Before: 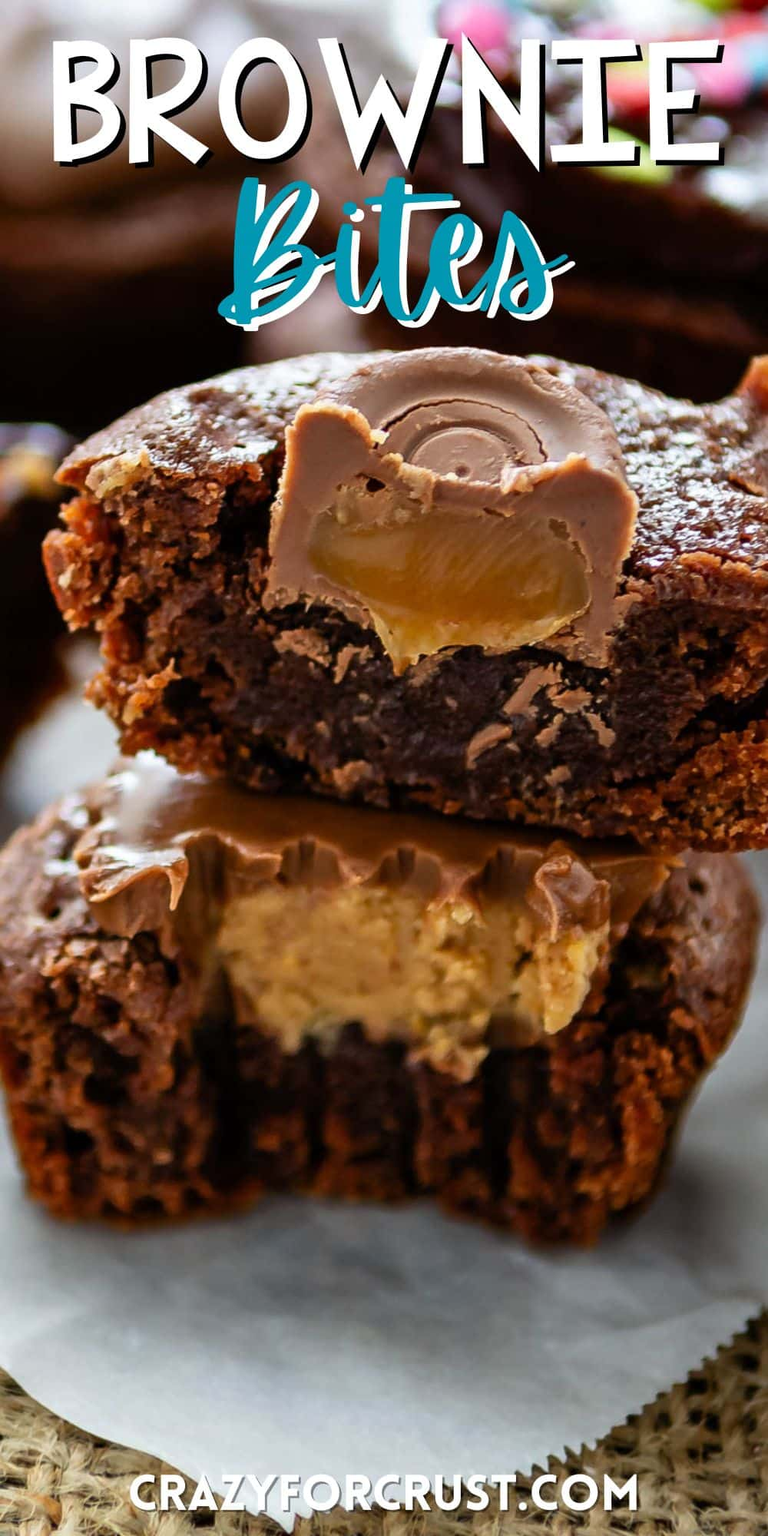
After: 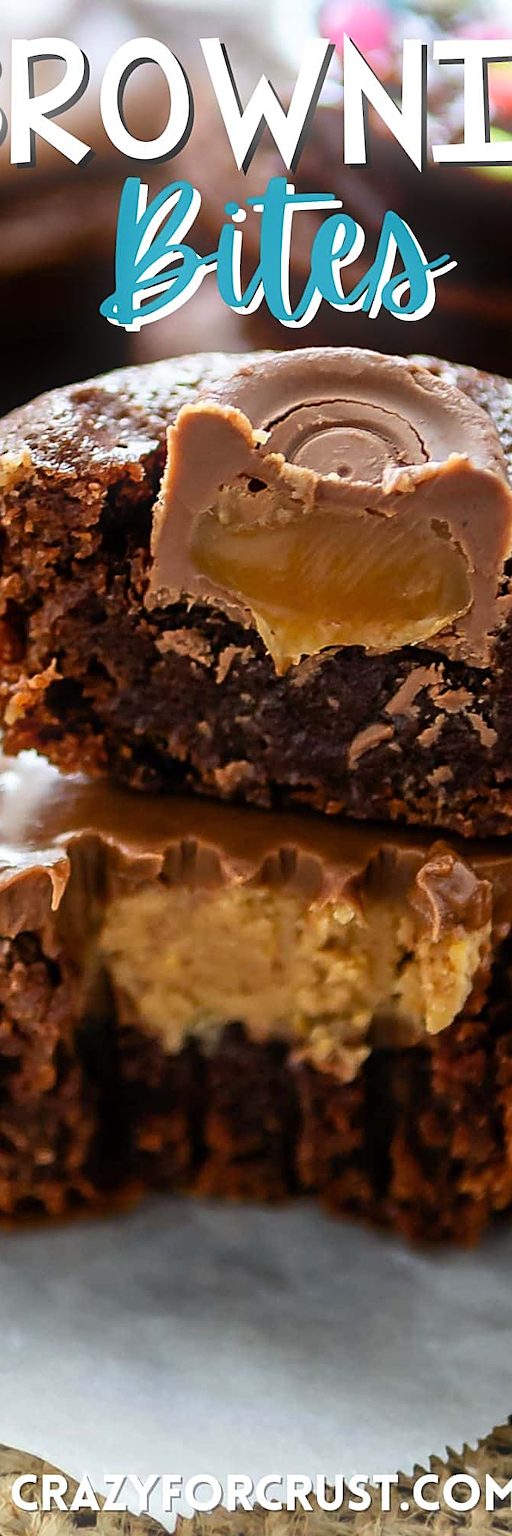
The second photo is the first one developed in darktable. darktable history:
sharpen: on, module defaults
crop and rotate: left 15.446%, right 17.836%
bloom: size 9%, threshold 100%, strength 7%
